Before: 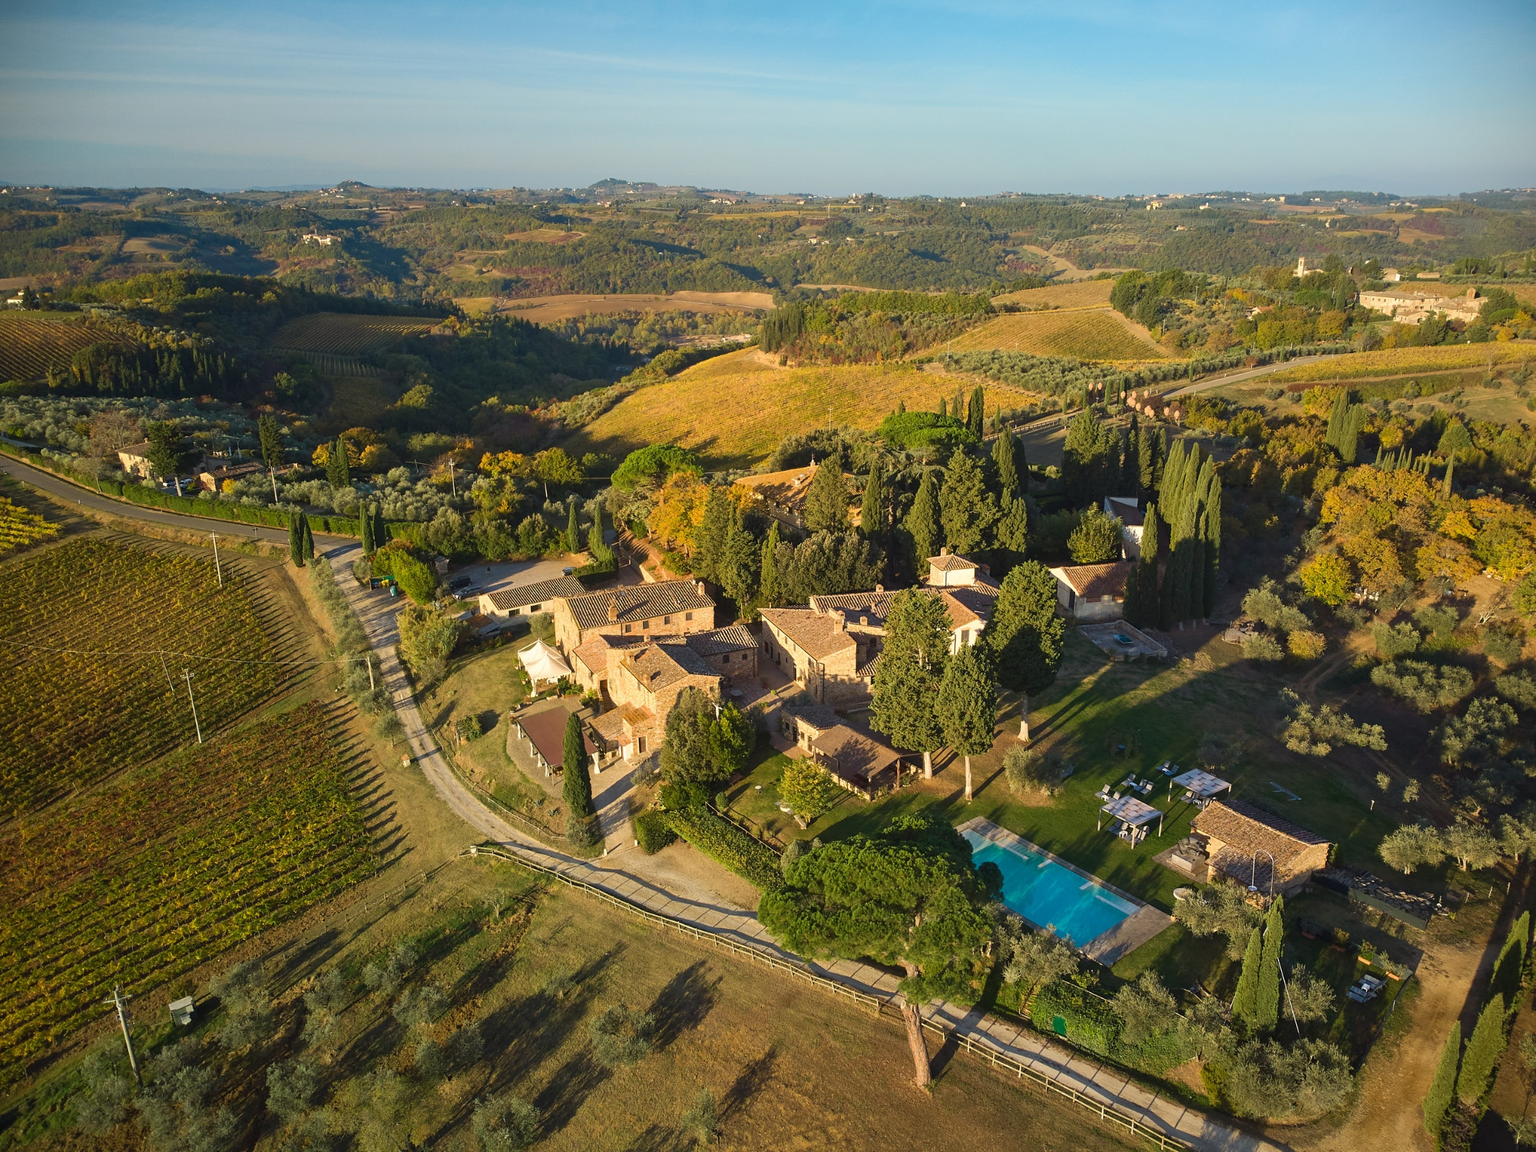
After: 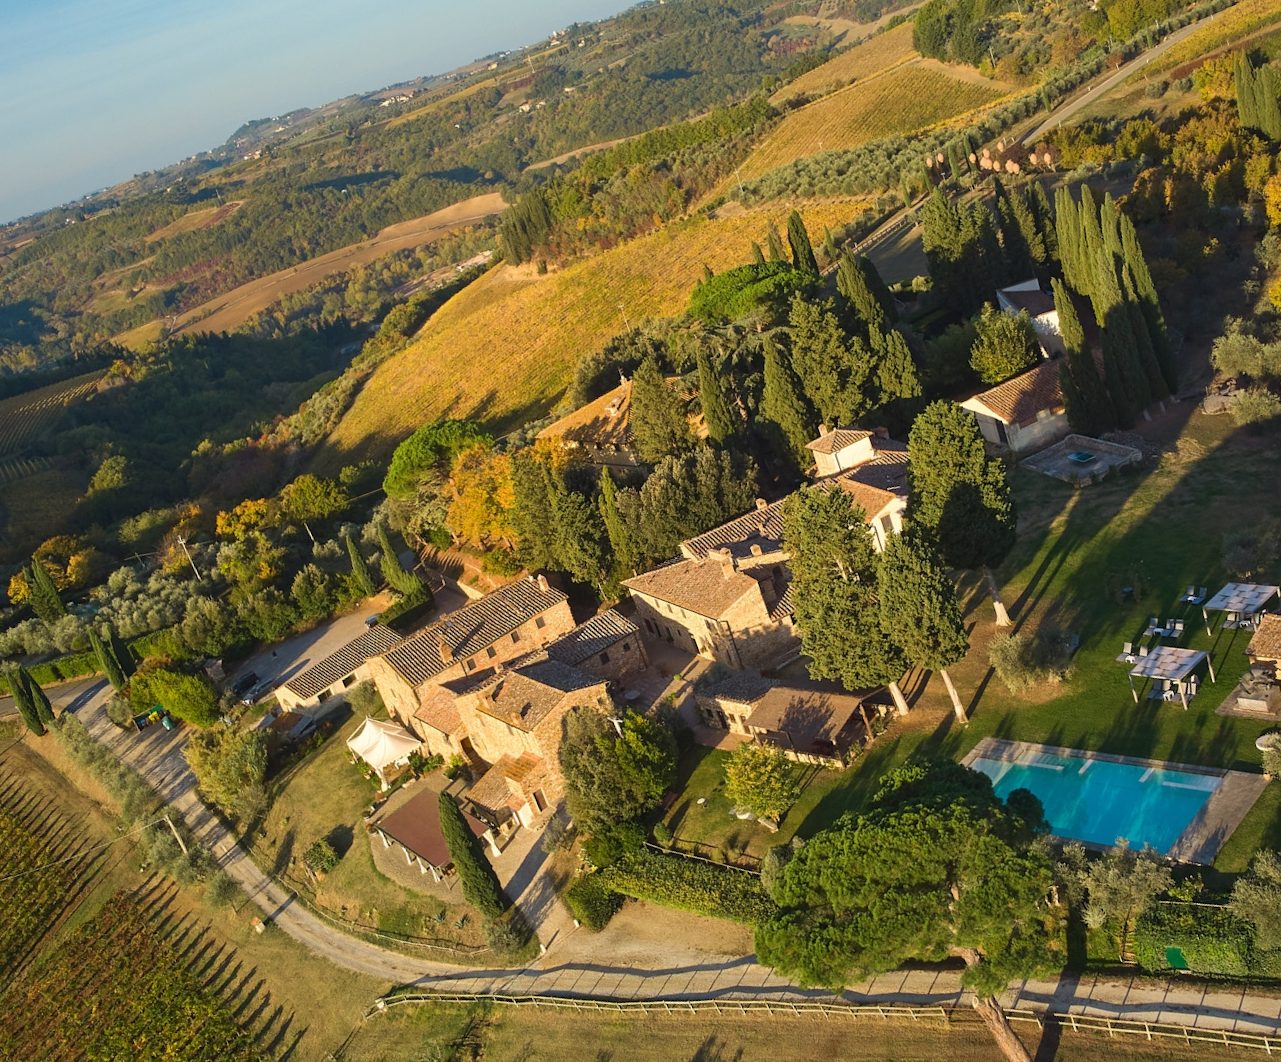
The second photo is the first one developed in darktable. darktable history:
crop and rotate: angle 19.99°, left 6.872%, right 3.699%, bottom 1.101%
